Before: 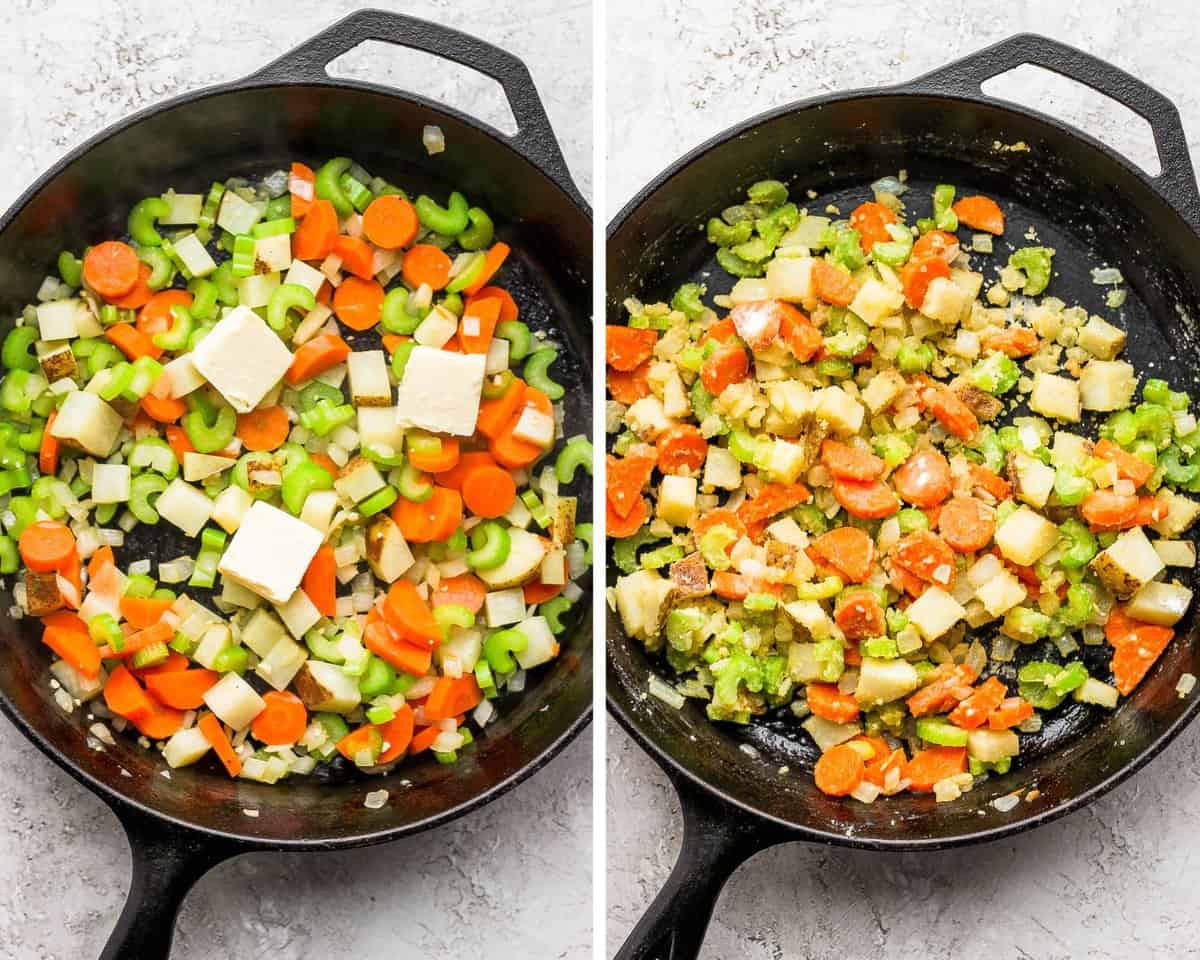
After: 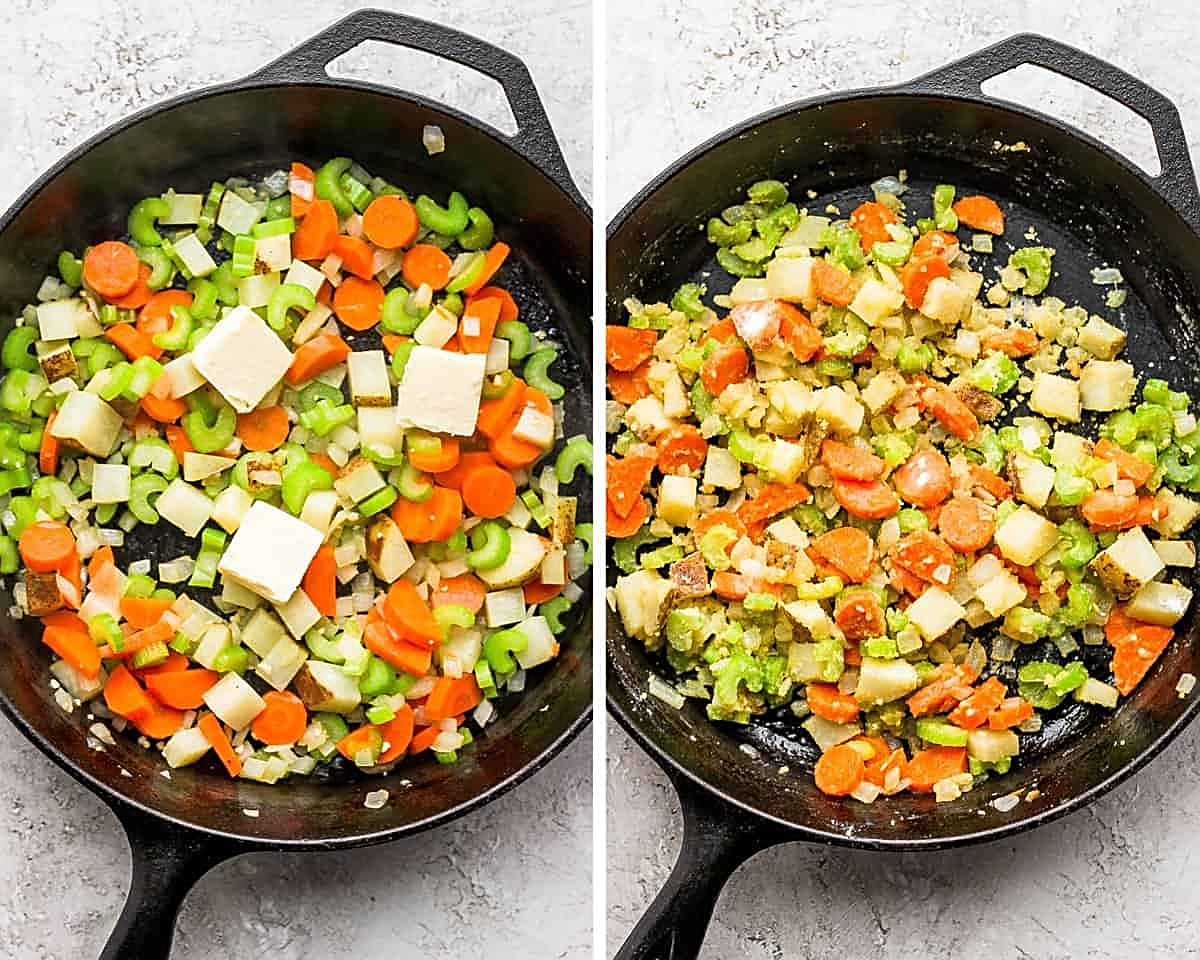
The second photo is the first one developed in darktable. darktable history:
sharpen: amount 0.733
